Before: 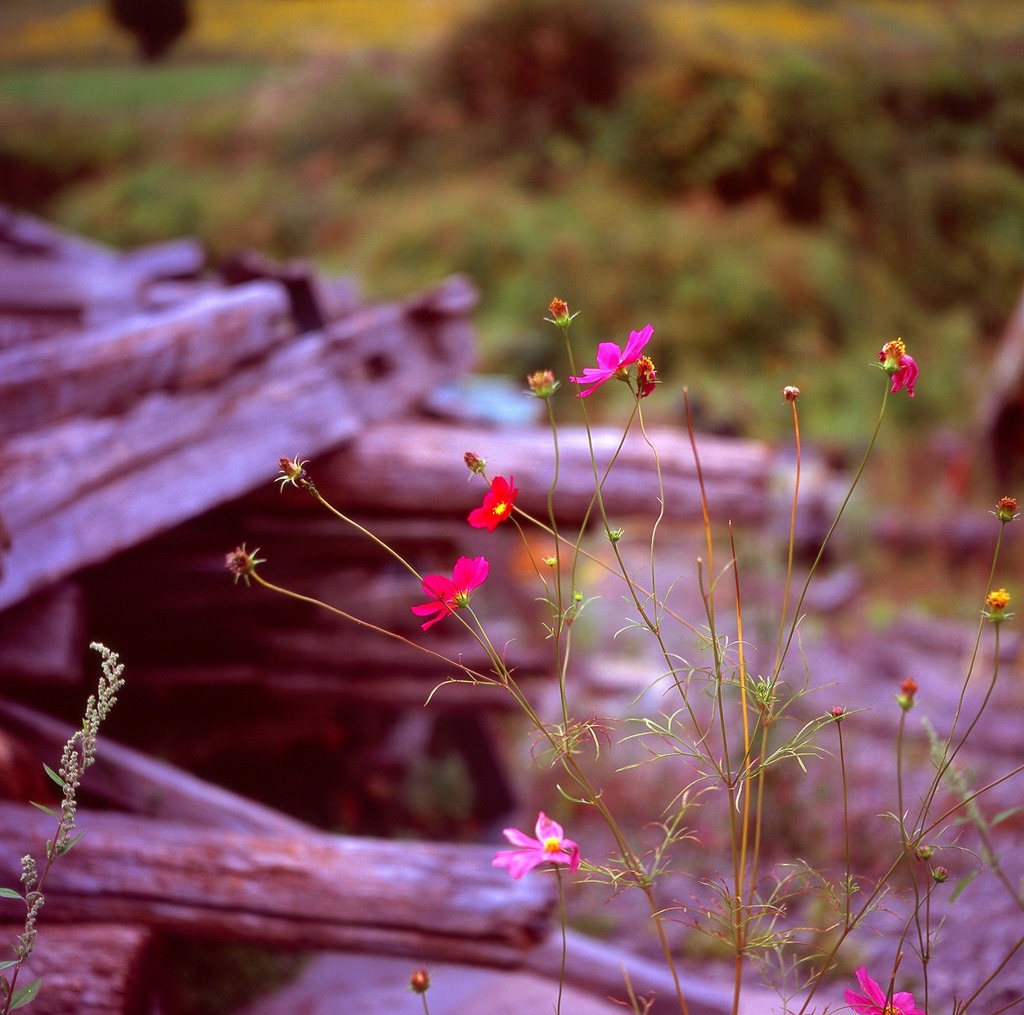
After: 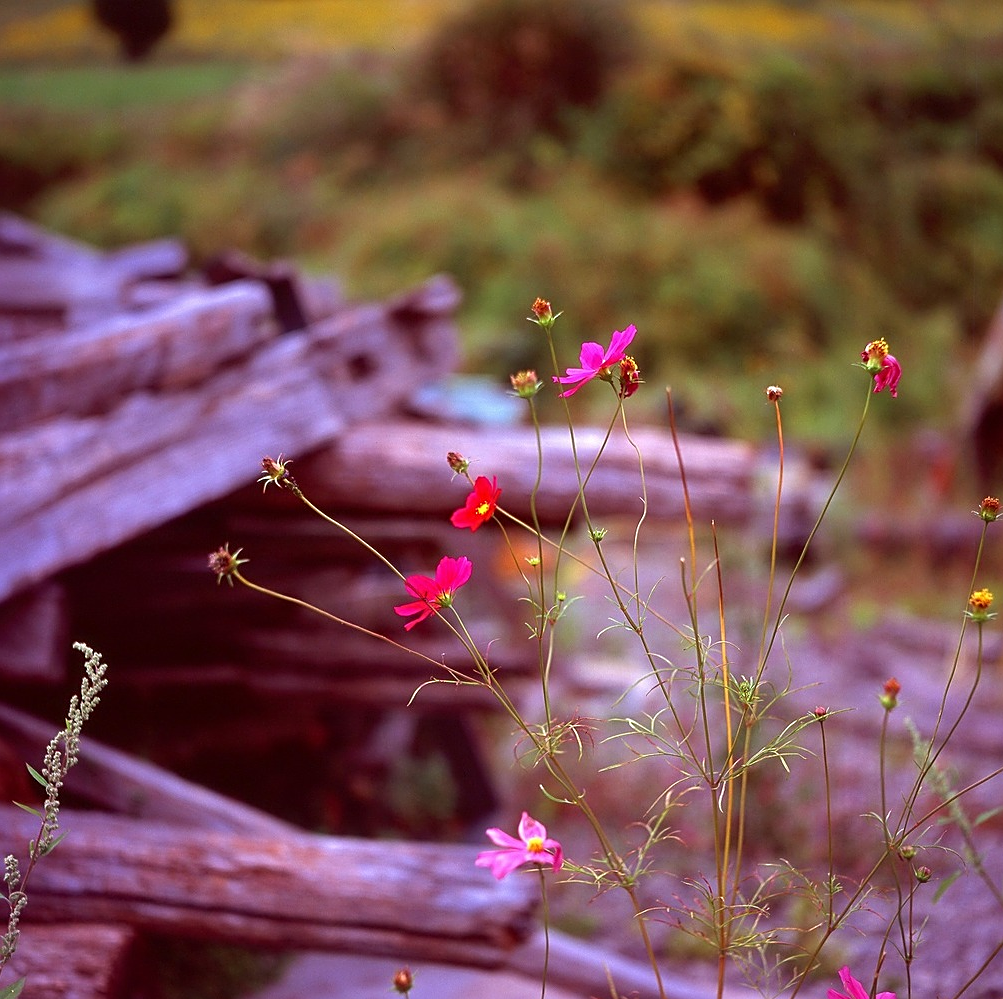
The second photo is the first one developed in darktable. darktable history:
sharpen: on, module defaults
crop: left 1.725%, right 0.271%, bottom 1.534%
